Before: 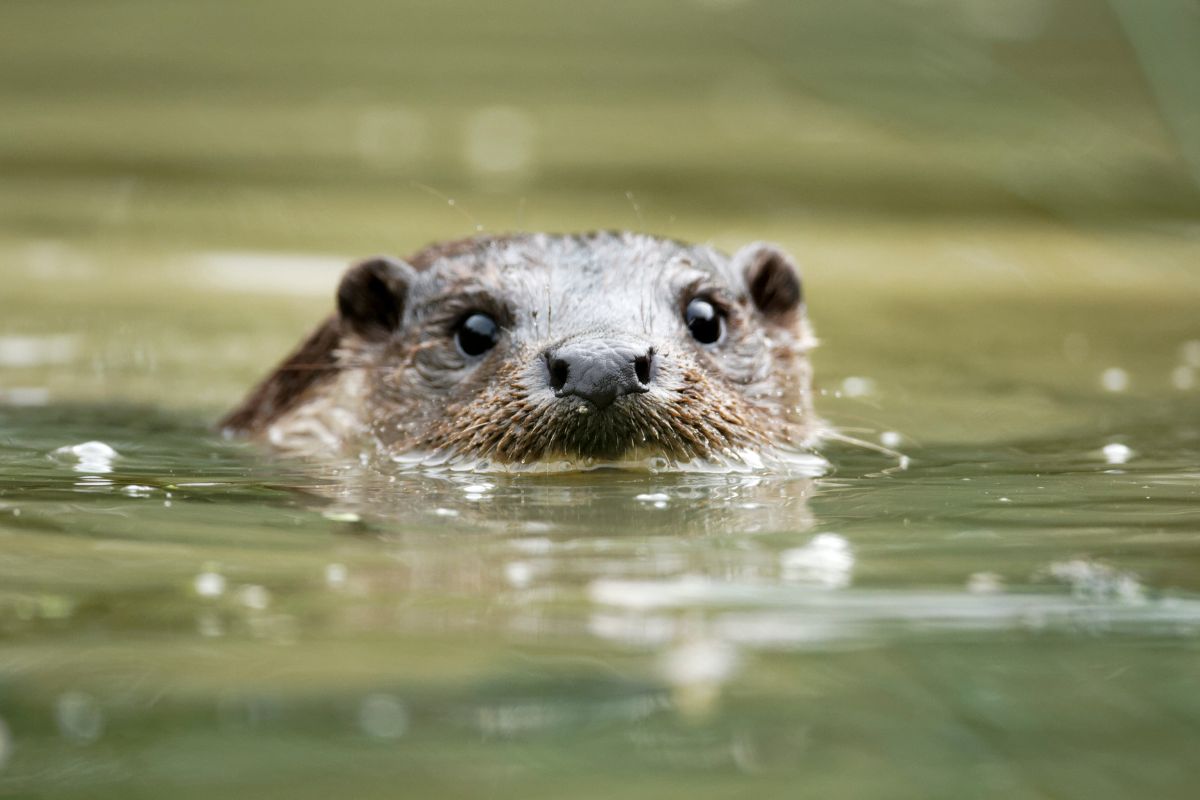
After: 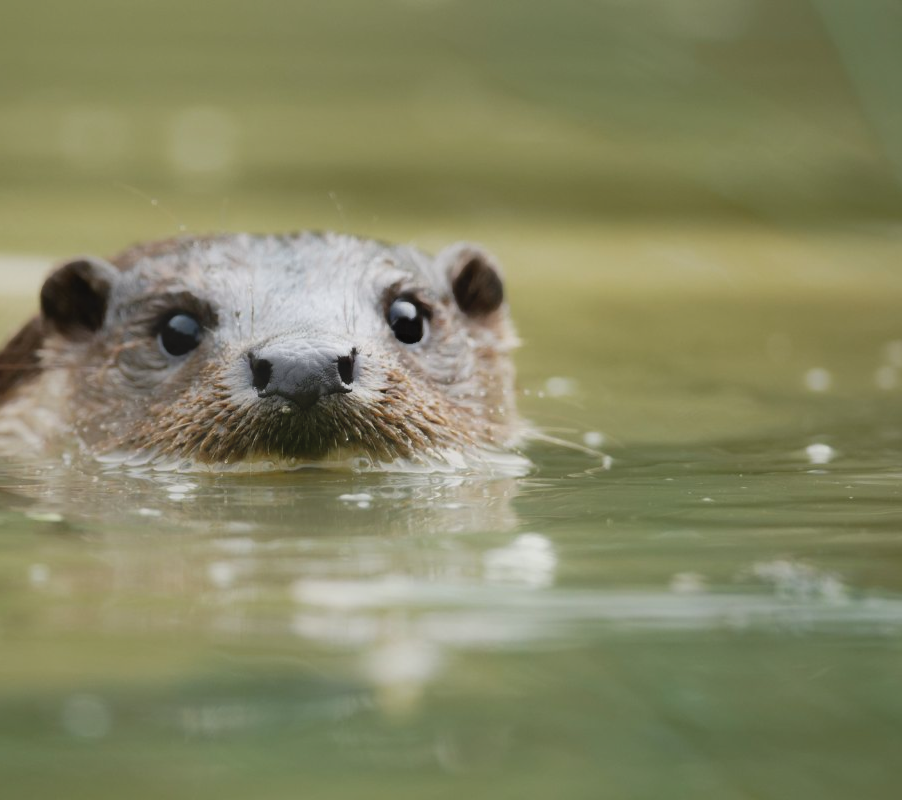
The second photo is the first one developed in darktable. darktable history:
shadows and highlights: shadows 25.36, white point adjustment -2.93, highlights -30.05
crop and rotate: left 24.827%
contrast equalizer: octaves 7, y [[0.6 ×6], [0.55 ×6], [0 ×6], [0 ×6], [0 ×6]], mix -0.983
